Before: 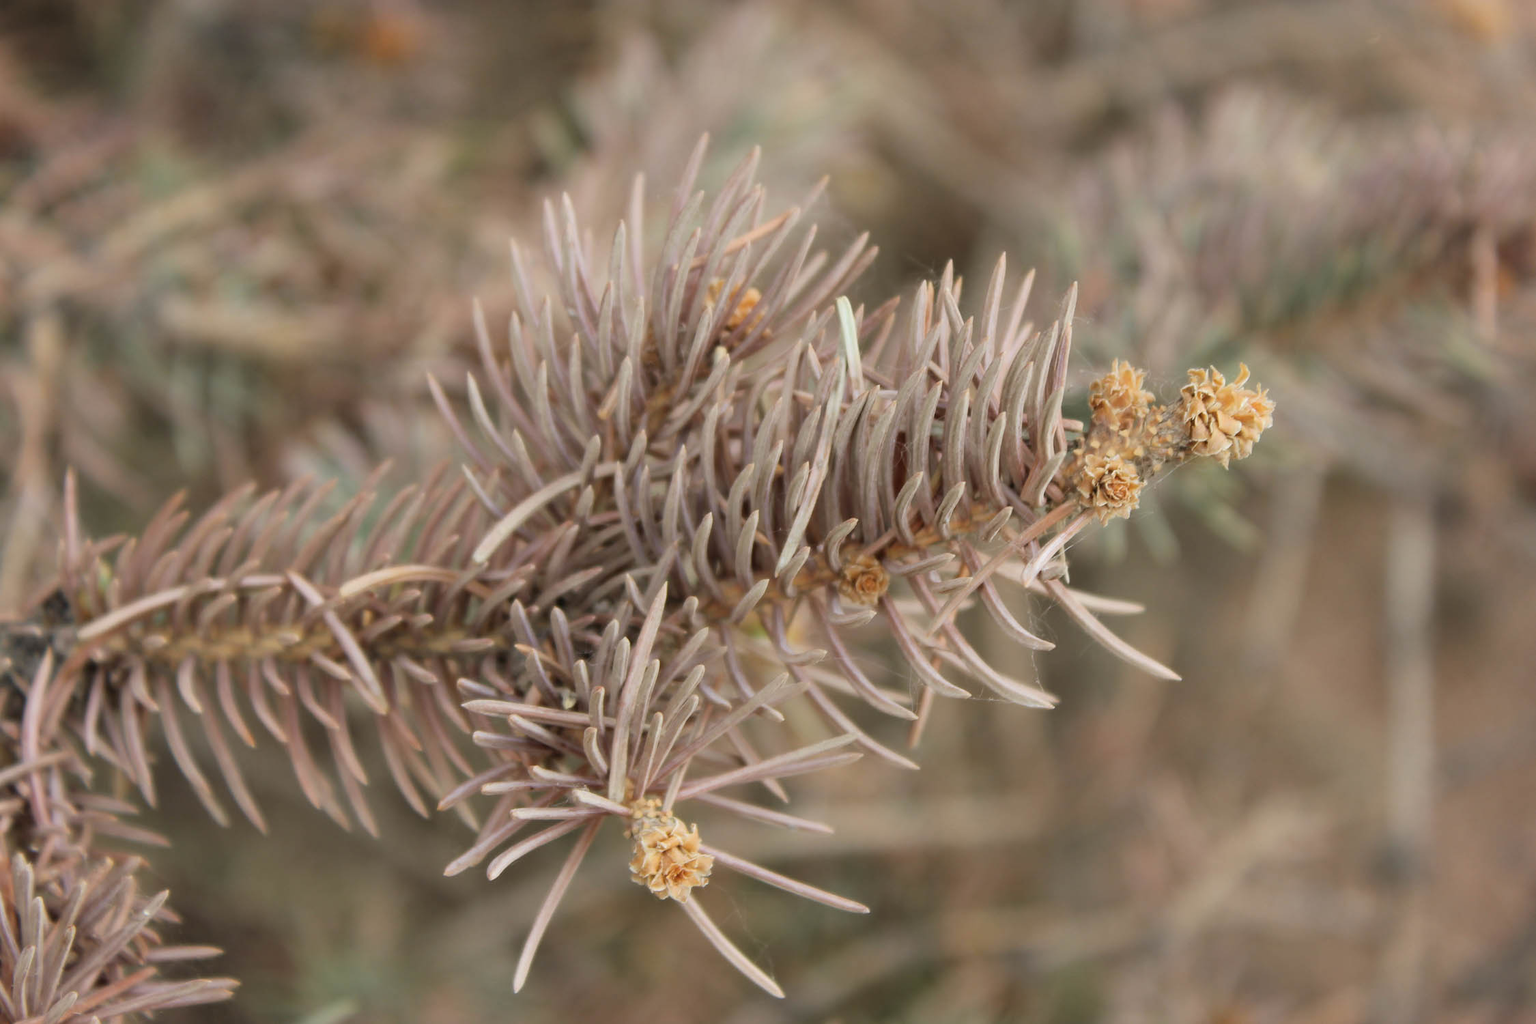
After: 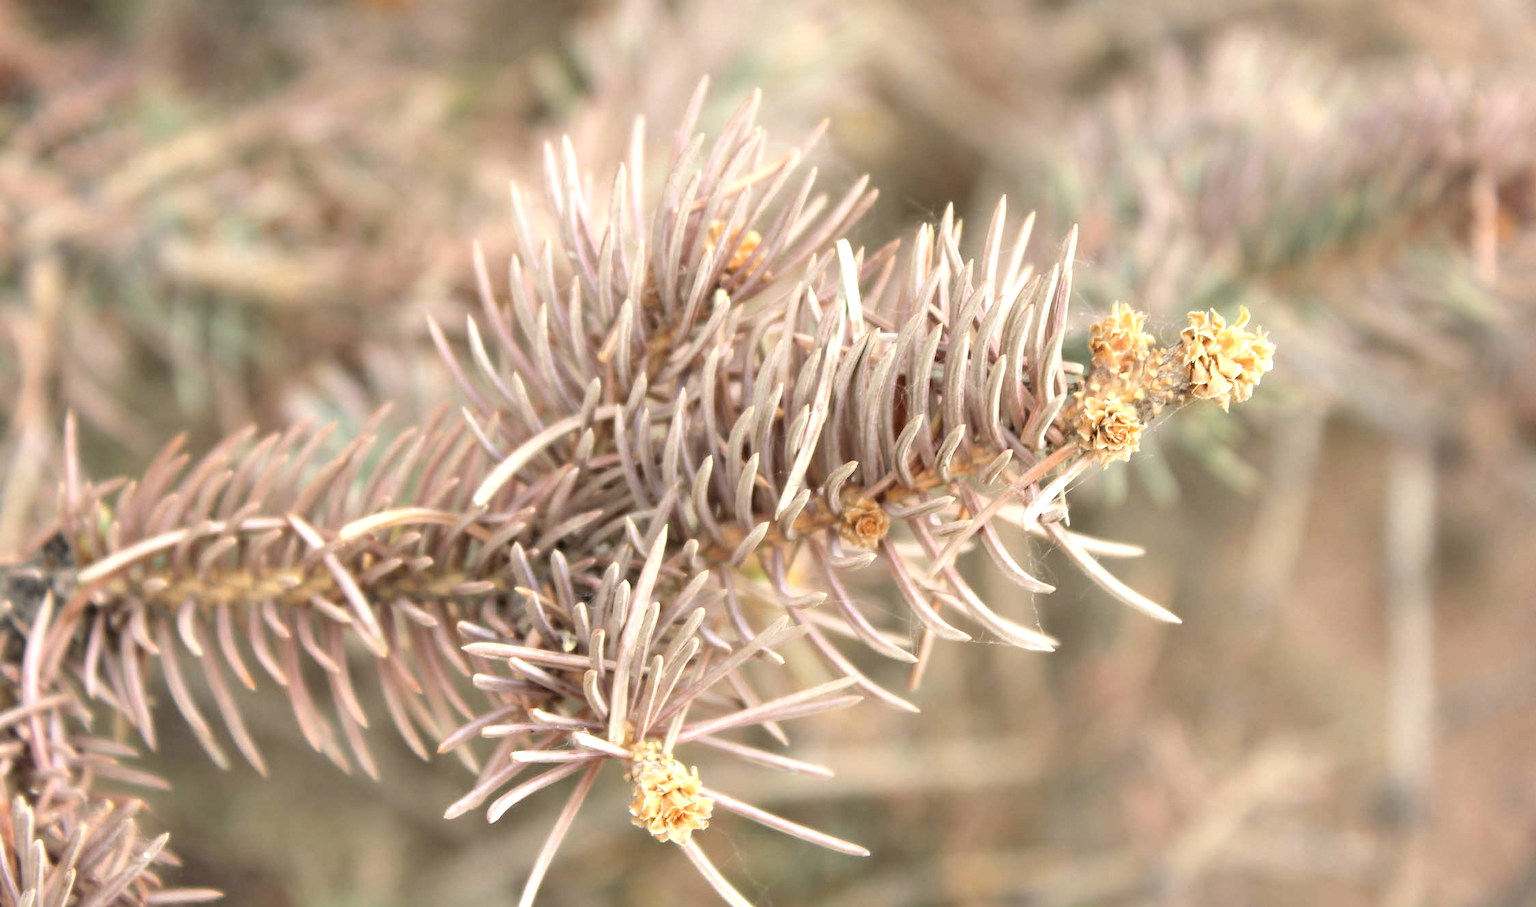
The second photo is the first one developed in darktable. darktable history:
crop and rotate: top 5.607%, bottom 5.741%
exposure: black level correction 0.002, exposure 1 EV, compensate exposure bias true, compensate highlight preservation false
